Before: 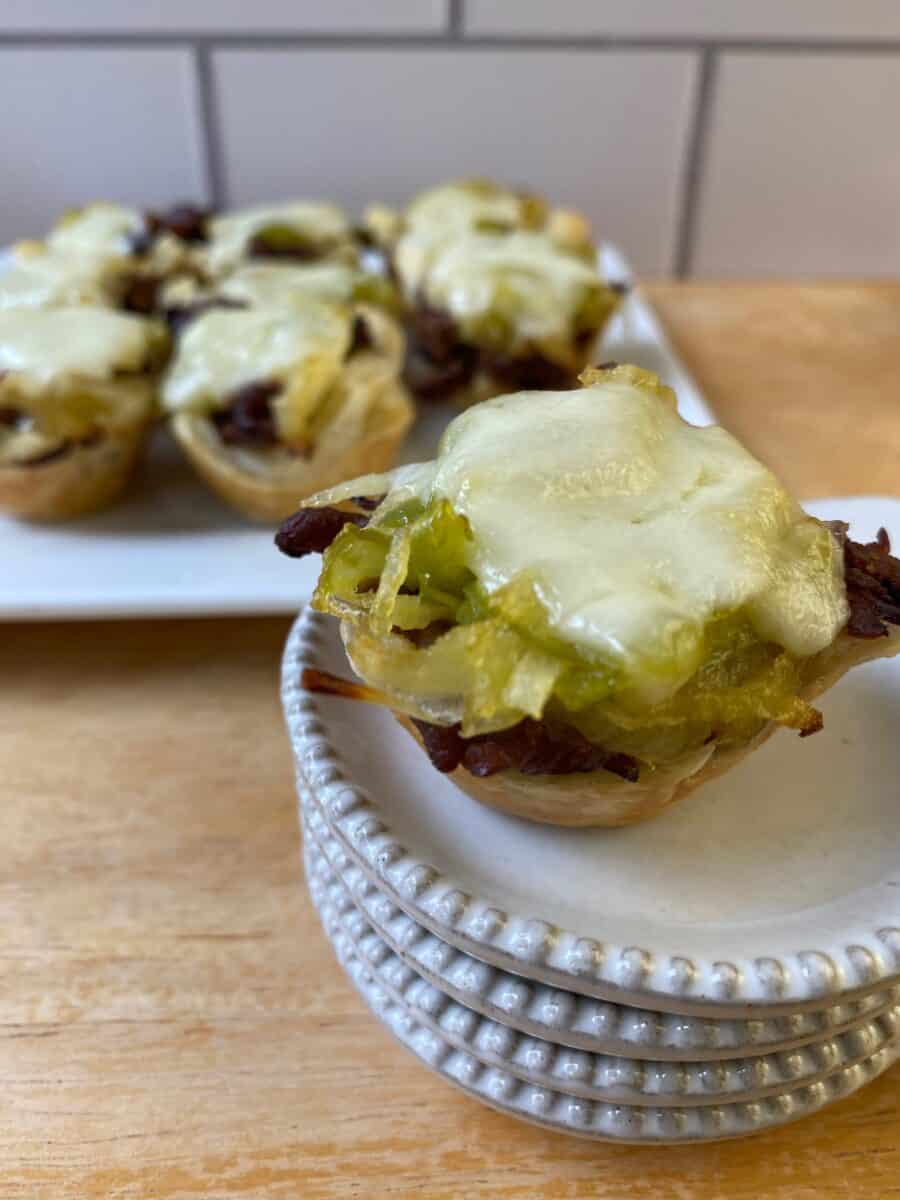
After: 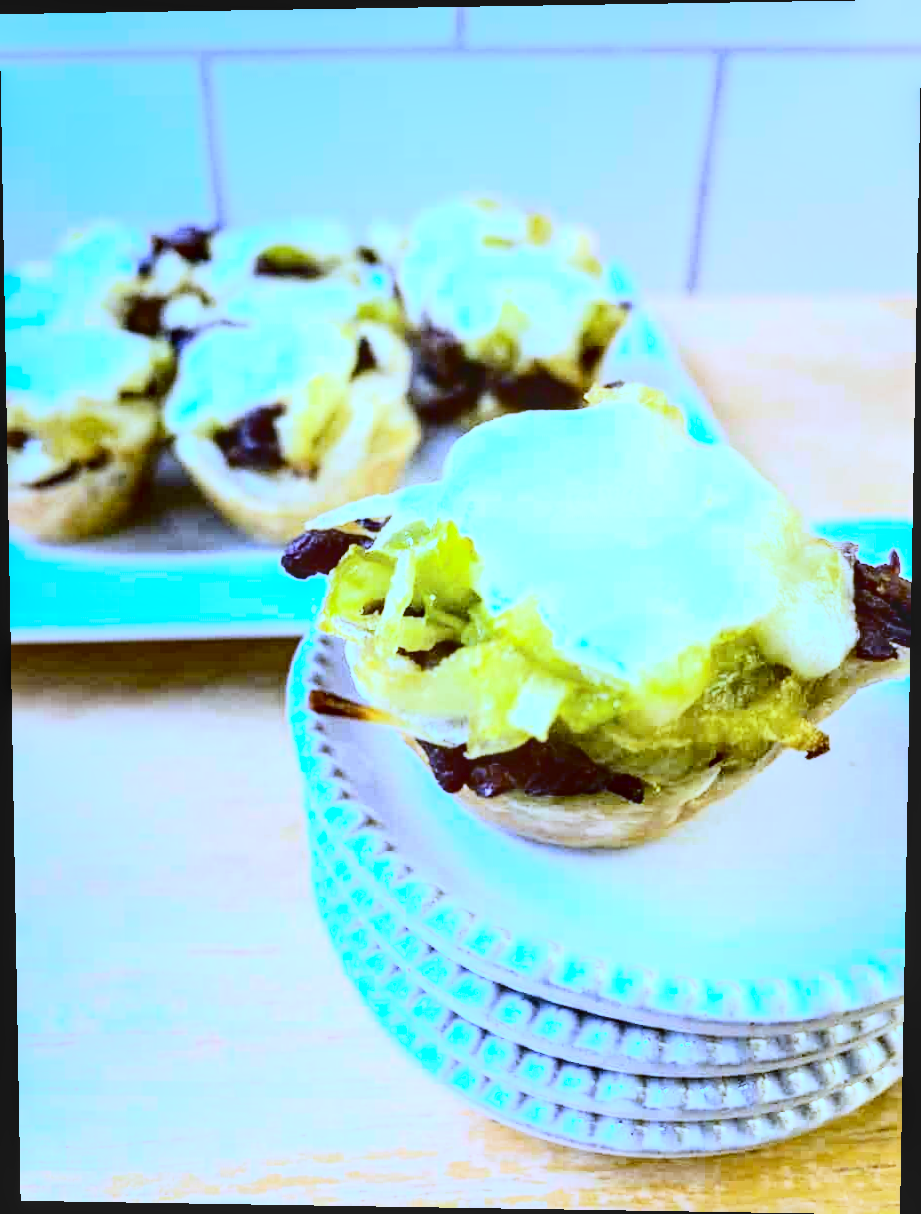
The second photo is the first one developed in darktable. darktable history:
rotate and perspective: lens shift (vertical) 0.048, lens shift (horizontal) -0.024, automatic cropping off
white balance: red 0.766, blue 1.537
local contrast: on, module defaults
tone curve: curves: ch0 [(0, 0) (0.003, 0.001) (0.011, 0.004) (0.025, 0.009) (0.044, 0.016) (0.069, 0.025) (0.1, 0.036) (0.136, 0.059) (0.177, 0.103) (0.224, 0.175) (0.277, 0.274) (0.335, 0.395) (0.399, 0.52) (0.468, 0.635) (0.543, 0.733) (0.623, 0.817) (0.709, 0.888) (0.801, 0.93) (0.898, 0.964) (1, 1)], color space Lab, independent channels, preserve colors none
exposure: exposure 1.061 EV, compensate highlight preservation false
contrast brightness saturation: contrast 0.23, brightness 0.1, saturation 0.29
